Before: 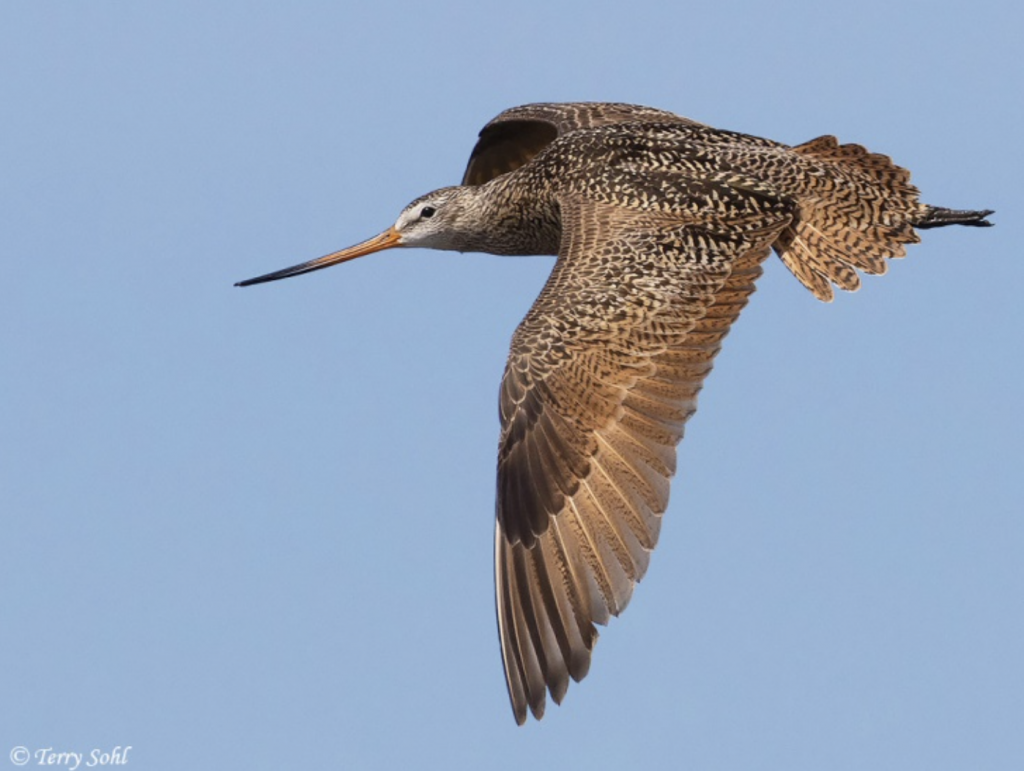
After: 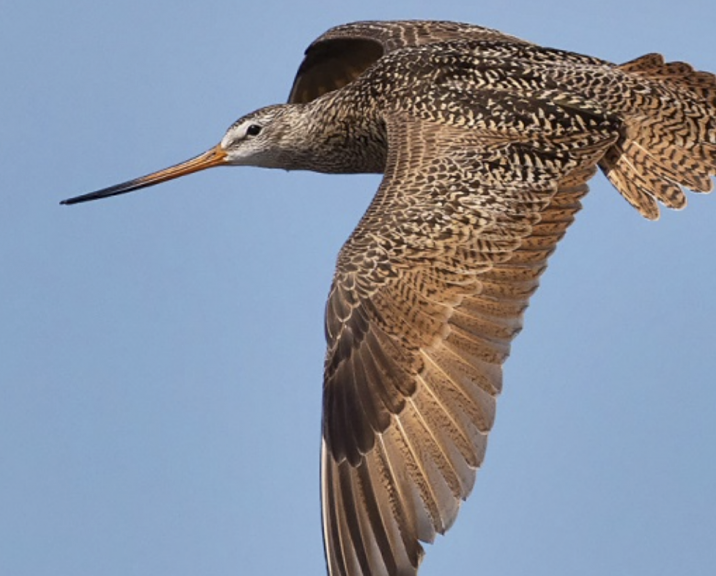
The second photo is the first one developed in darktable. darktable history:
crop and rotate: left 17.046%, top 10.659%, right 12.989%, bottom 14.553%
sharpen: amount 0.2
shadows and highlights: low approximation 0.01, soften with gaussian
